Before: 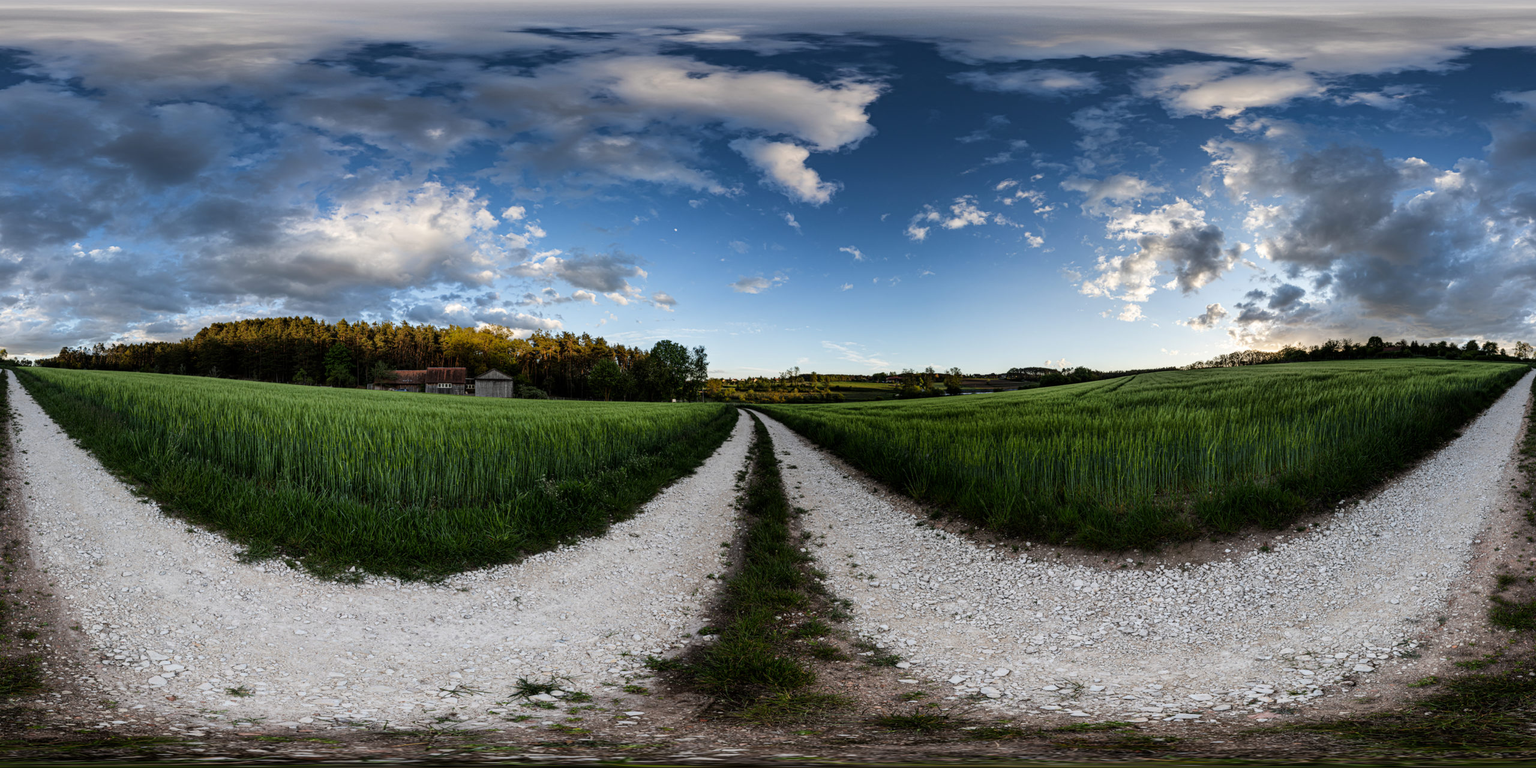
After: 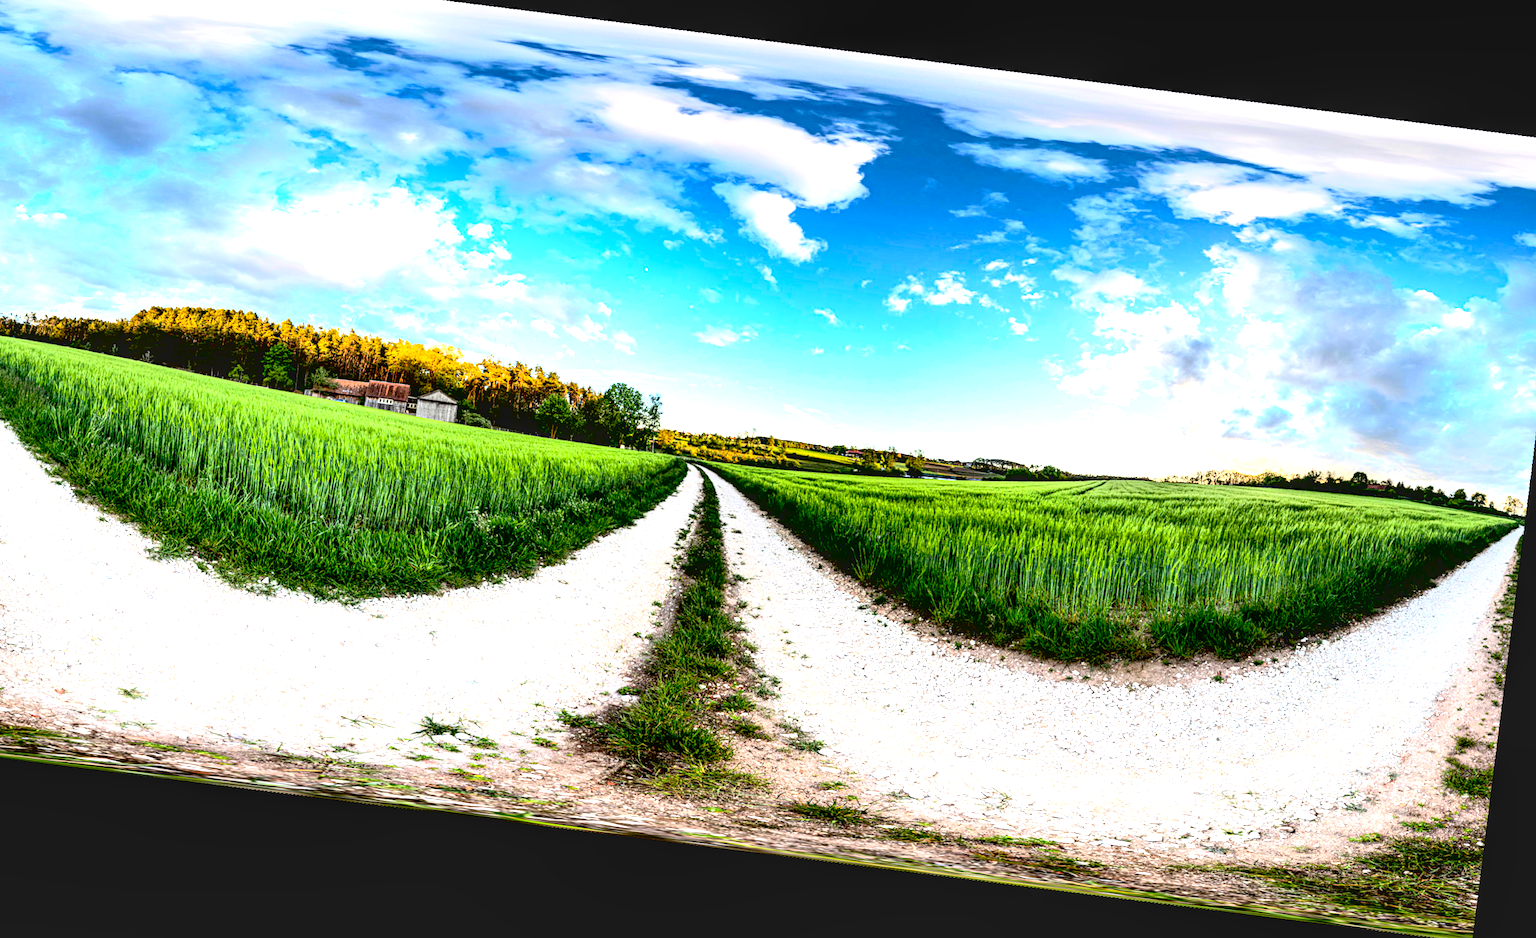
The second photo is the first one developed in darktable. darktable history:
exposure: black level correction 0.005, exposure 2.084 EV, compensate highlight preservation false
crop and rotate: angle 1.96°, left 5.673%, top 5.673%
contrast brightness saturation: contrast 0.24, brightness 0.26, saturation 0.39
rotate and perspective: rotation 9.12°, automatic cropping off
local contrast: on, module defaults
